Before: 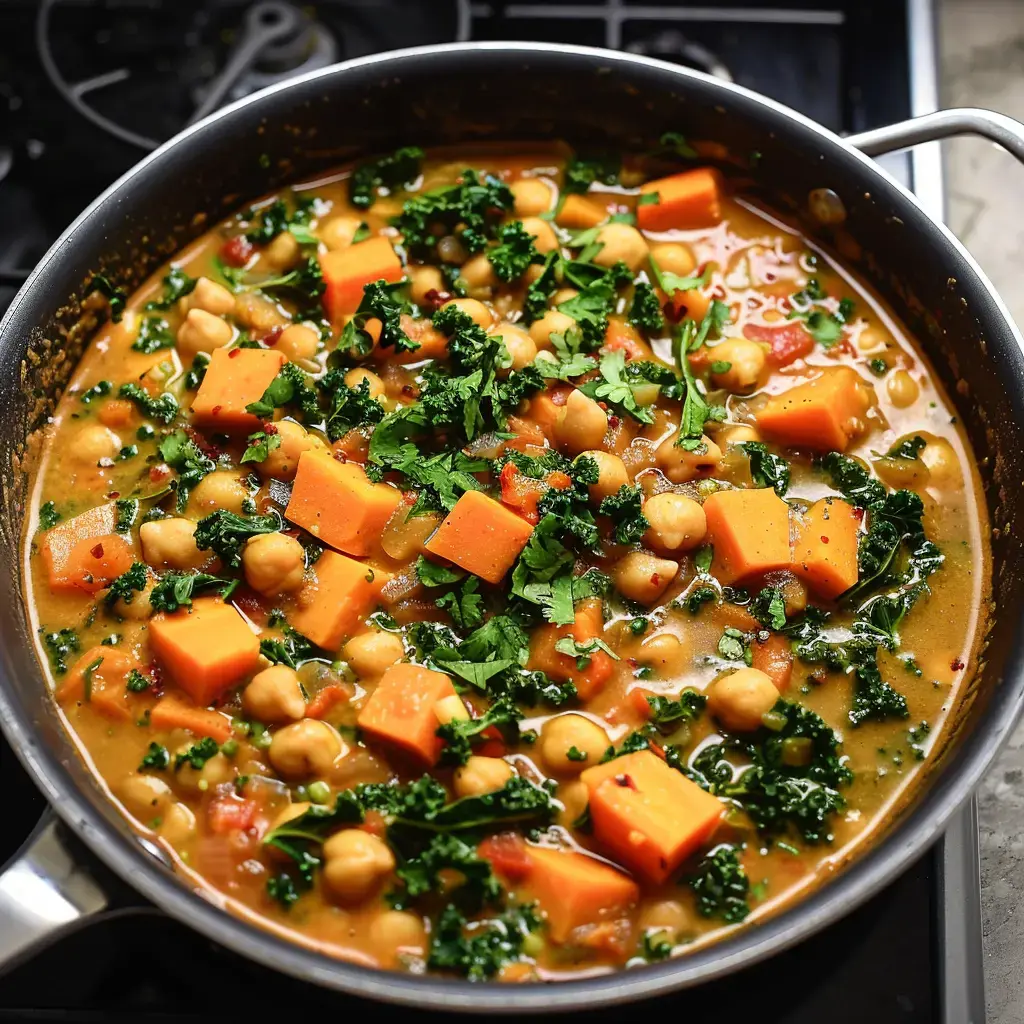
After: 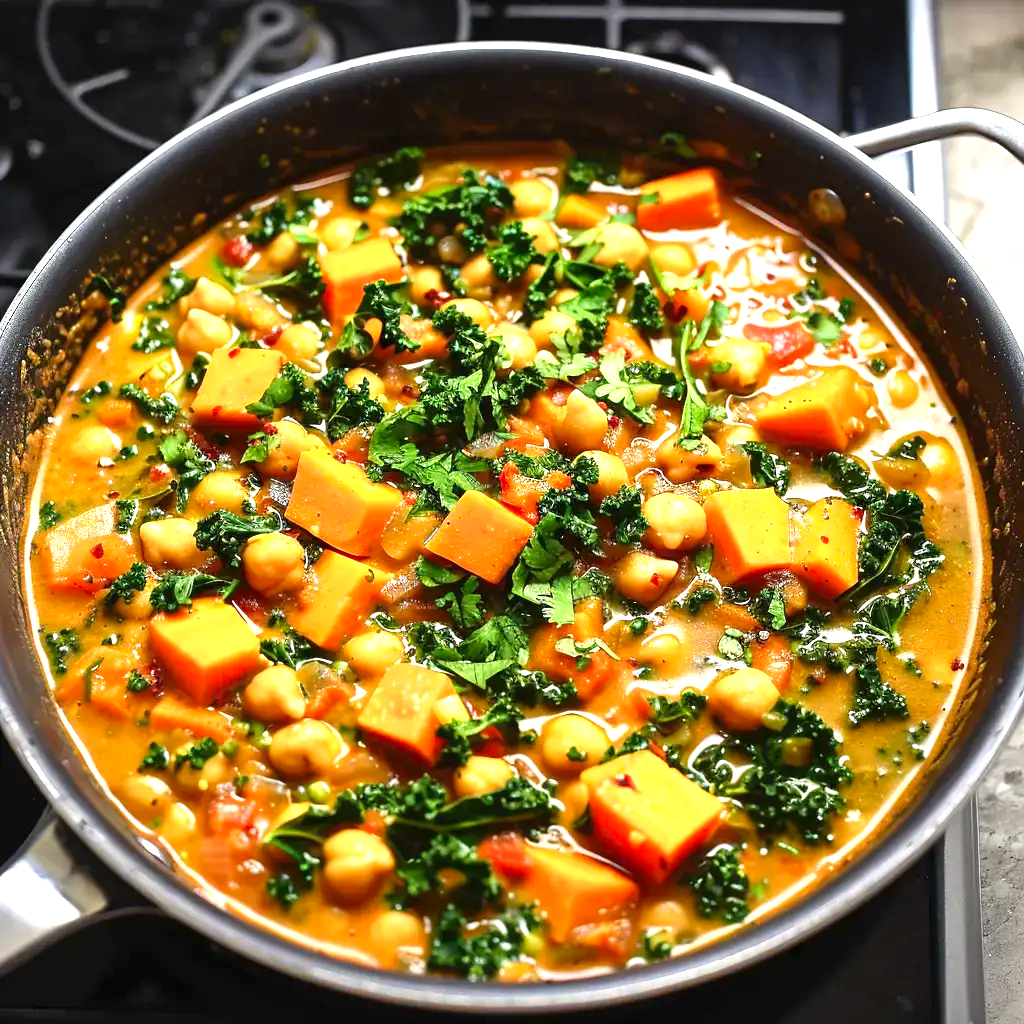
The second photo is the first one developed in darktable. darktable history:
exposure: black level correction 0, exposure 0.9 EV, compensate highlight preservation false
color correction: saturation 1.11
